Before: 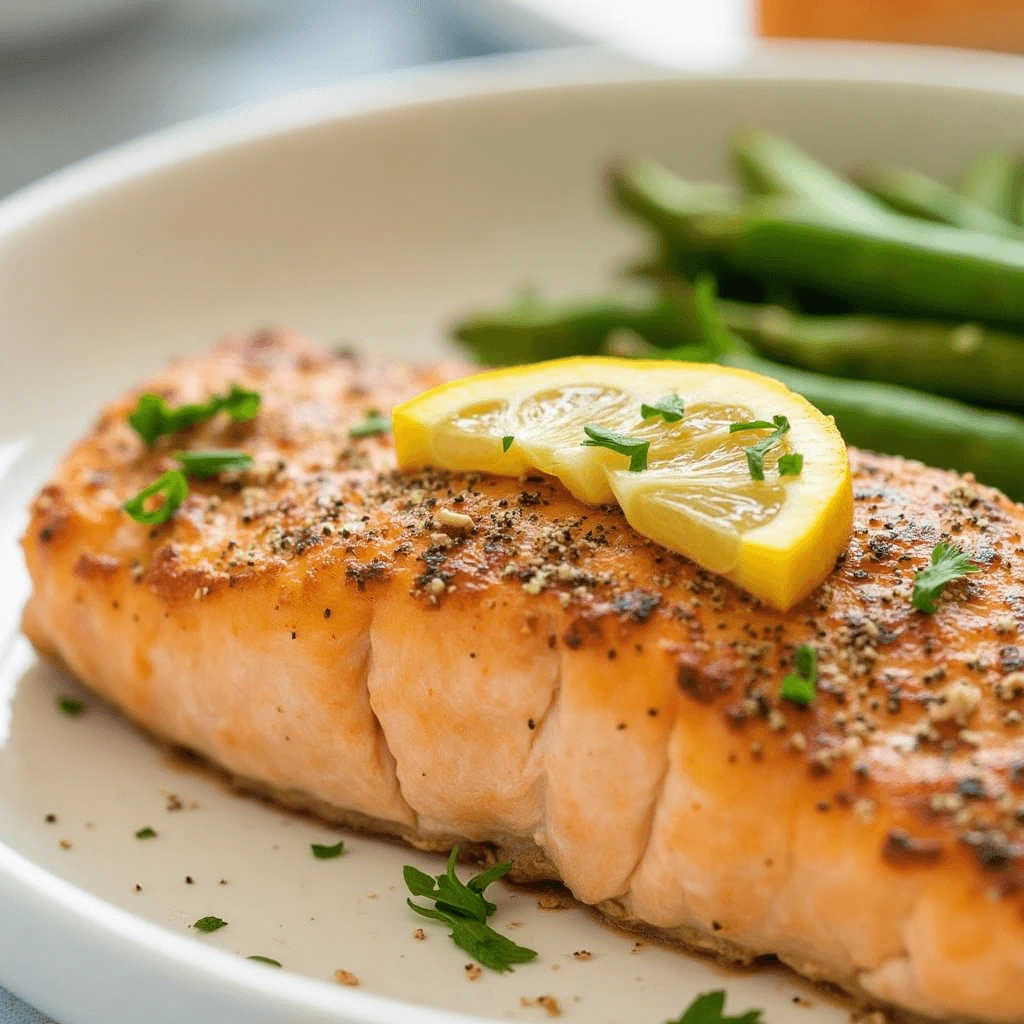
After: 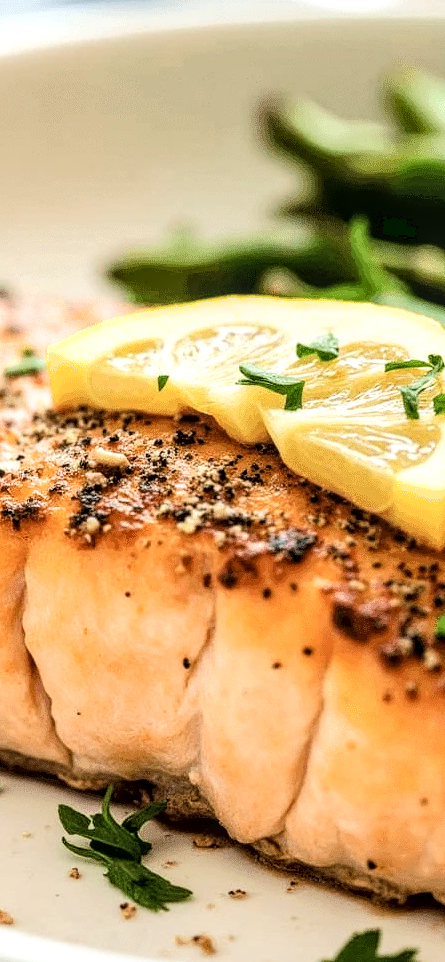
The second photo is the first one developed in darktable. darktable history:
crop: left 33.692%, top 6.008%, right 22.788%
local contrast: highlights 62%, detail 143%, midtone range 0.431
filmic rgb: black relative exposure -5.59 EV, white relative exposure 2.51 EV, threshold 5.98 EV, target black luminance 0%, hardness 4.53, latitude 67.17%, contrast 1.442, shadows ↔ highlights balance -3.89%, enable highlight reconstruction true
tone curve: curves: ch0 [(0, 0.018) (0.061, 0.041) (0.205, 0.191) (0.289, 0.292) (0.39, 0.424) (0.493, 0.551) (0.666, 0.743) (0.795, 0.841) (1, 0.998)]; ch1 [(0, 0) (0.385, 0.343) (0.439, 0.415) (0.494, 0.498) (0.501, 0.501) (0.51, 0.509) (0.548, 0.563) (0.586, 0.61) (0.684, 0.658) (0.783, 0.804) (1, 1)]; ch2 [(0, 0) (0.304, 0.31) (0.403, 0.399) (0.441, 0.428) (0.47, 0.469) (0.498, 0.496) (0.524, 0.538) (0.566, 0.579) (0.648, 0.665) (0.697, 0.699) (1, 1)]
